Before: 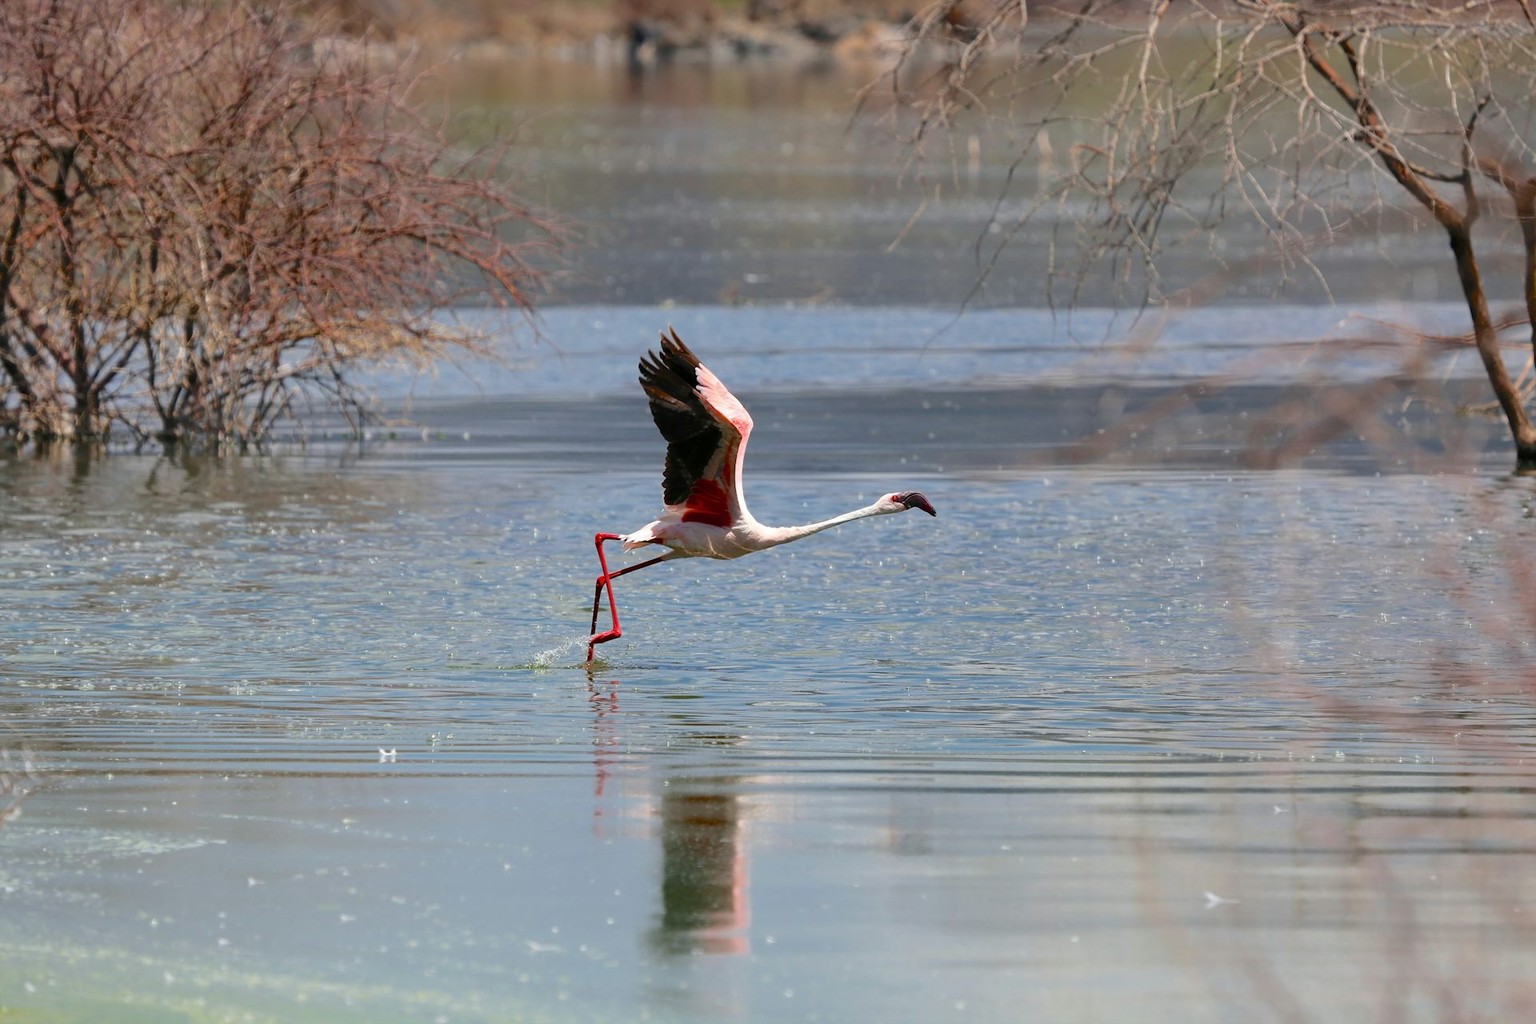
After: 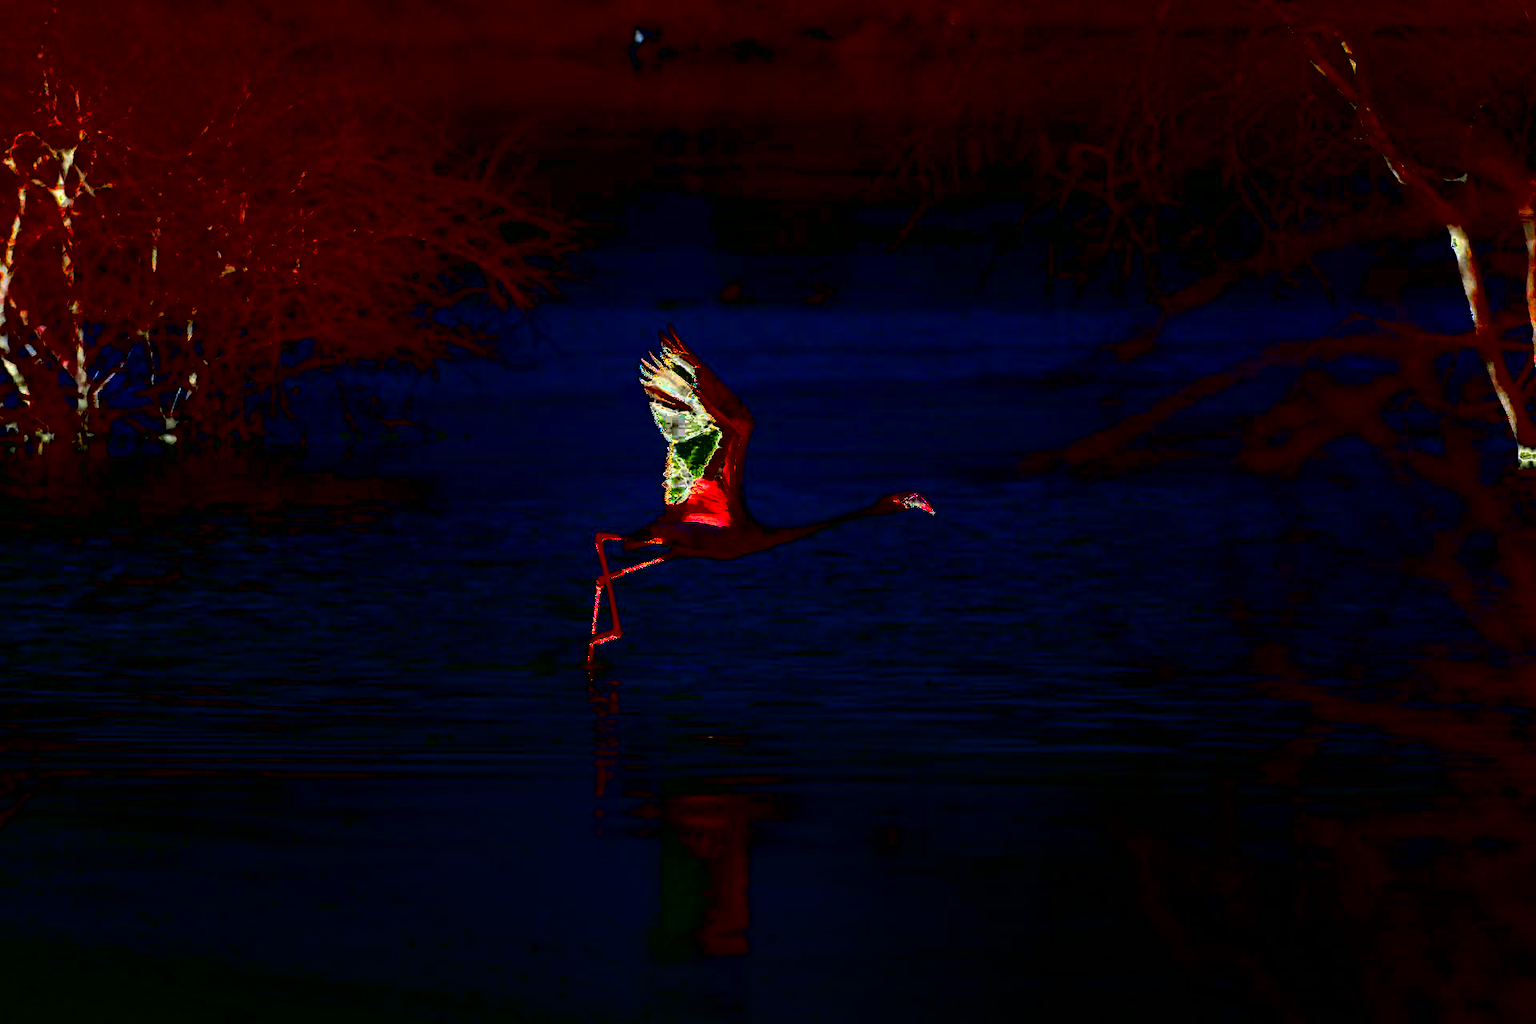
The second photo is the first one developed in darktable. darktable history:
local contrast: mode bilateral grid, contrast 20, coarseness 50, detail 120%, midtone range 0.2
shadows and highlights: shadows 37.27, highlights -28.18, soften with gaussian
exposure: exposure 8 EV, compensate highlight preservation false
color balance rgb: perceptual saturation grading › global saturation 20%, global vibrance 20%
